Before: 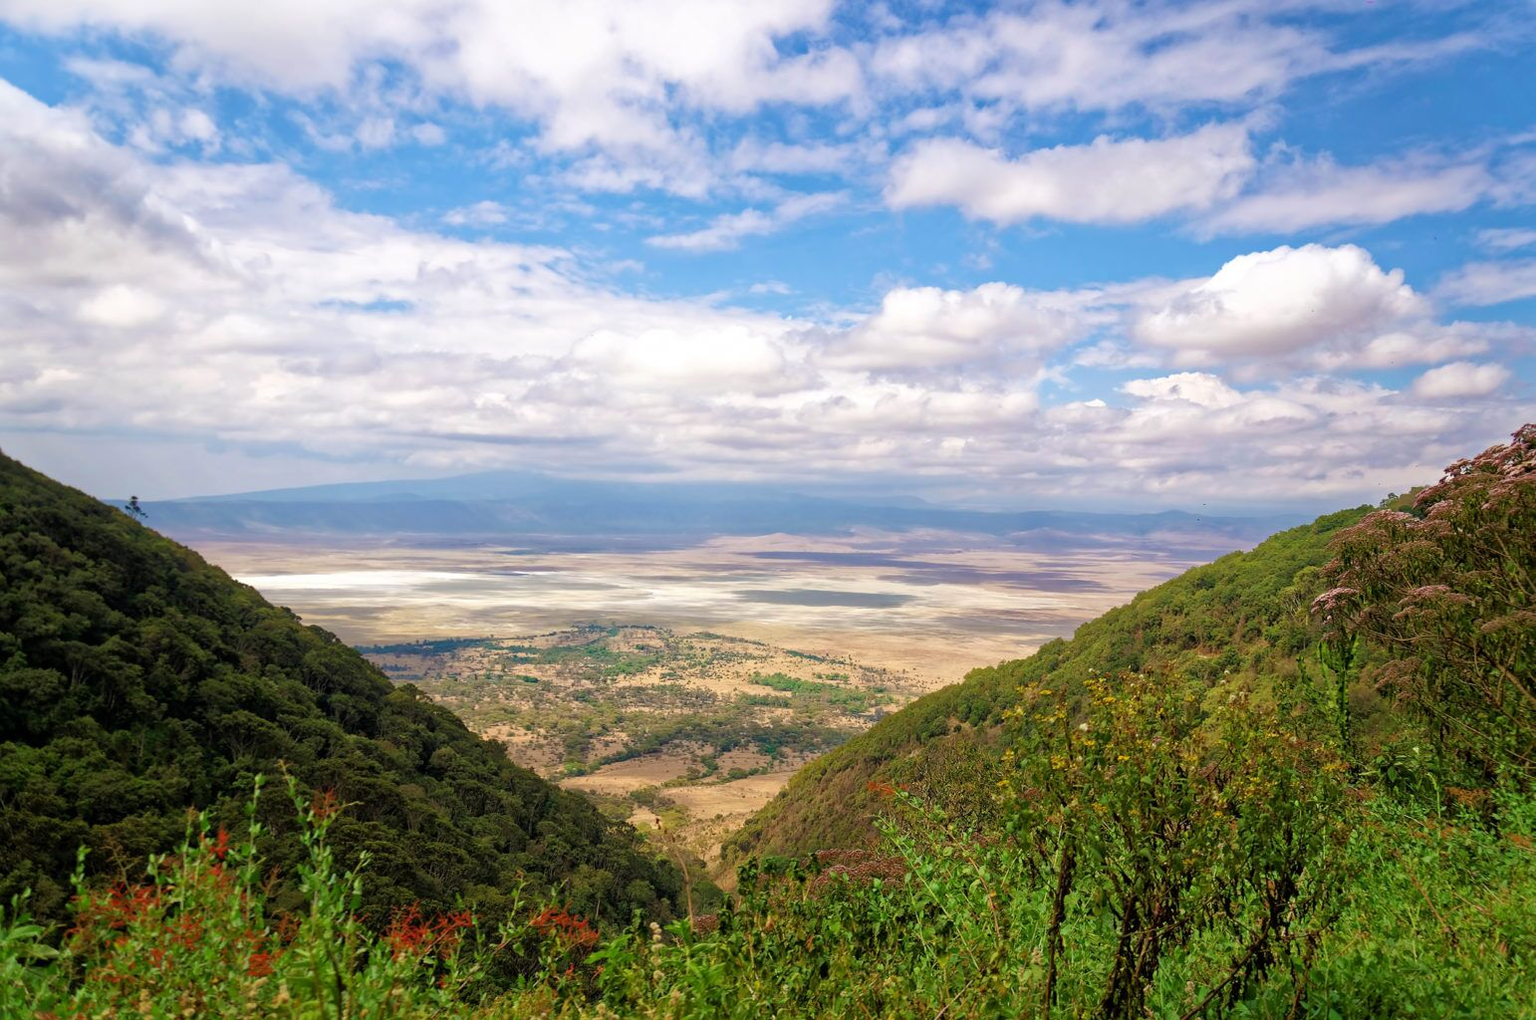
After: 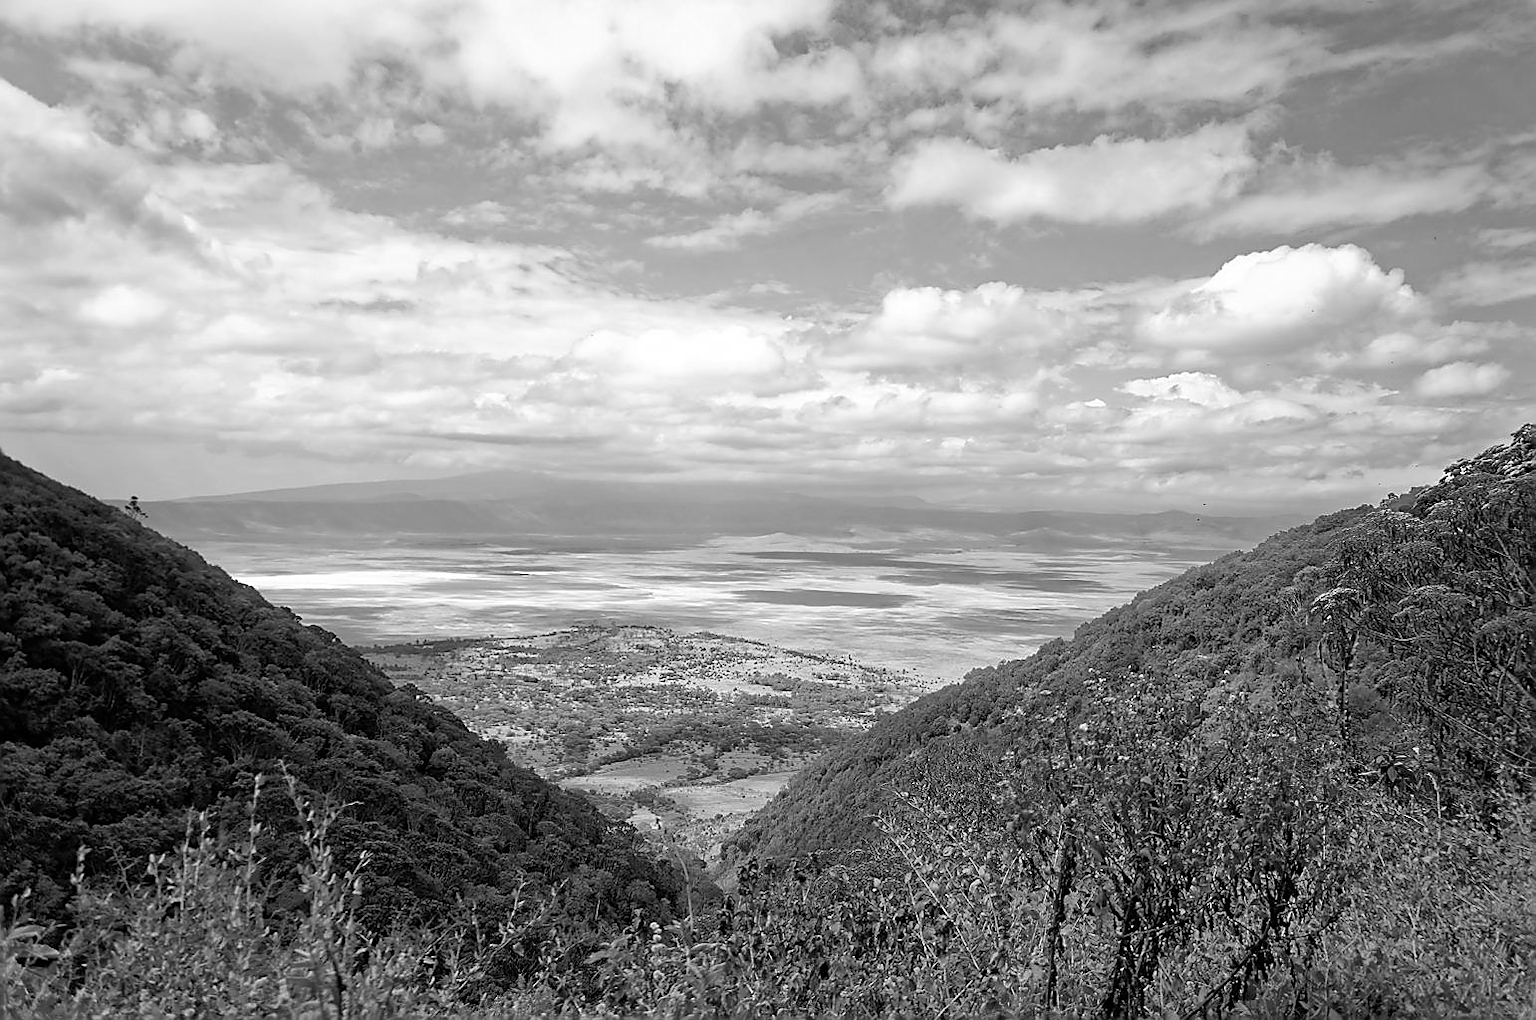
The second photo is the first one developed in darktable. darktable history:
monochrome: a 16.01, b -2.65, highlights 0.52
sharpen: radius 1.4, amount 1.25, threshold 0.7
